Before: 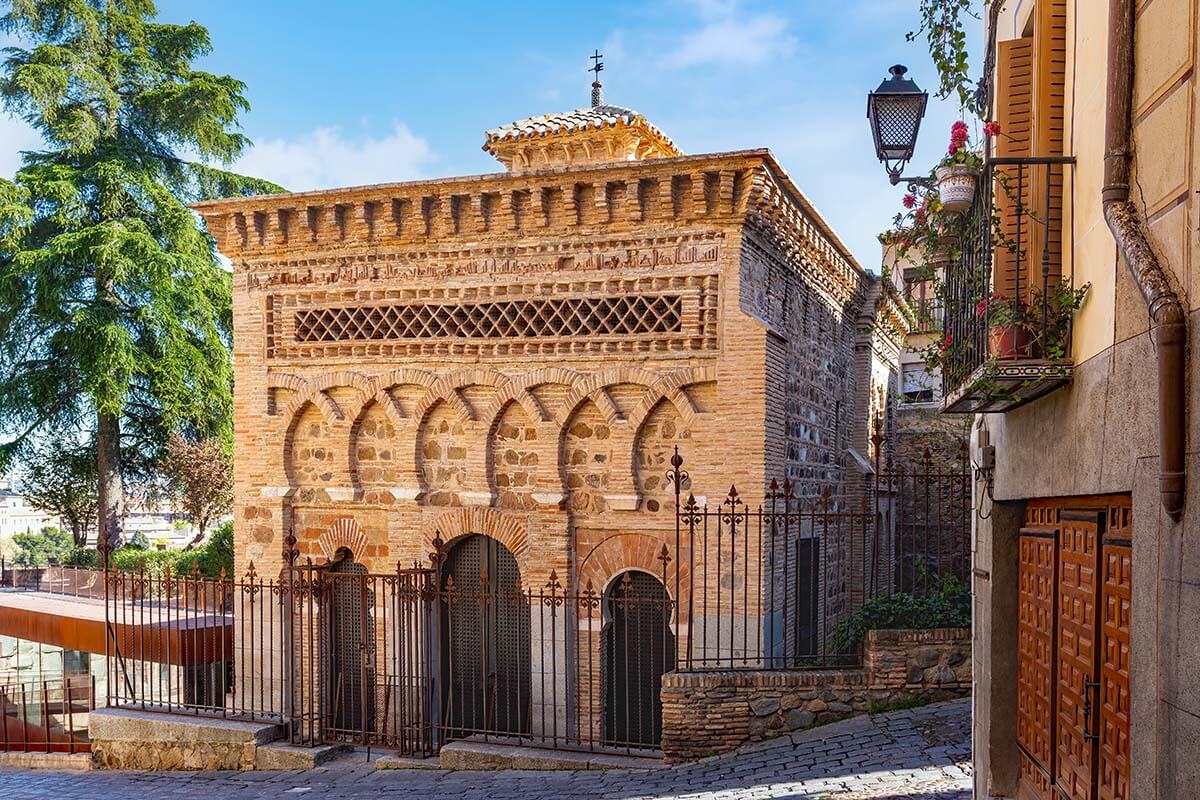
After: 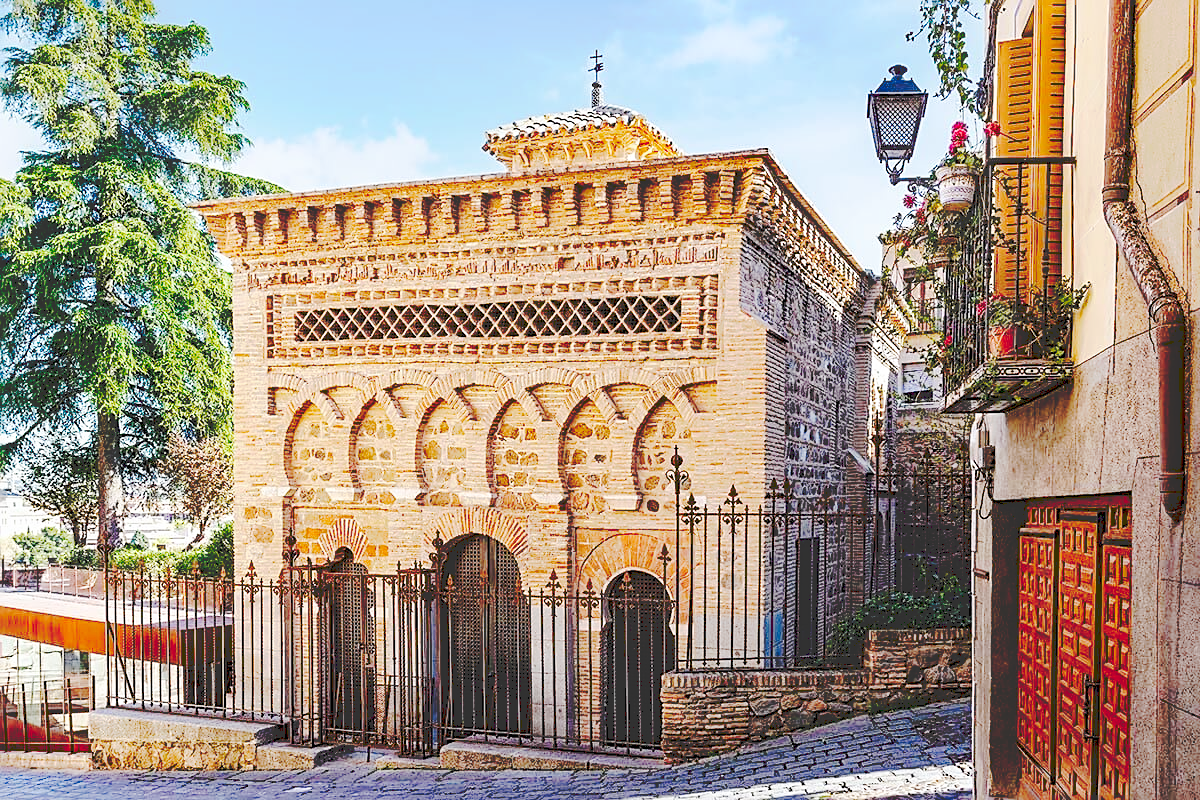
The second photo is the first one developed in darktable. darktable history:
base curve: curves: ch0 [(0, 0) (0.028, 0.03) (0.121, 0.232) (0.46, 0.748) (0.859, 0.968) (1, 1)], preserve colors none
tone curve: curves: ch0 [(0, 0) (0.003, 0.198) (0.011, 0.198) (0.025, 0.198) (0.044, 0.198) (0.069, 0.201) (0.1, 0.202) (0.136, 0.207) (0.177, 0.212) (0.224, 0.222) (0.277, 0.27) (0.335, 0.332) (0.399, 0.422) (0.468, 0.542) (0.543, 0.626) (0.623, 0.698) (0.709, 0.764) (0.801, 0.82) (0.898, 0.863) (1, 1)], preserve colors none
sharpen: on, module defaults
